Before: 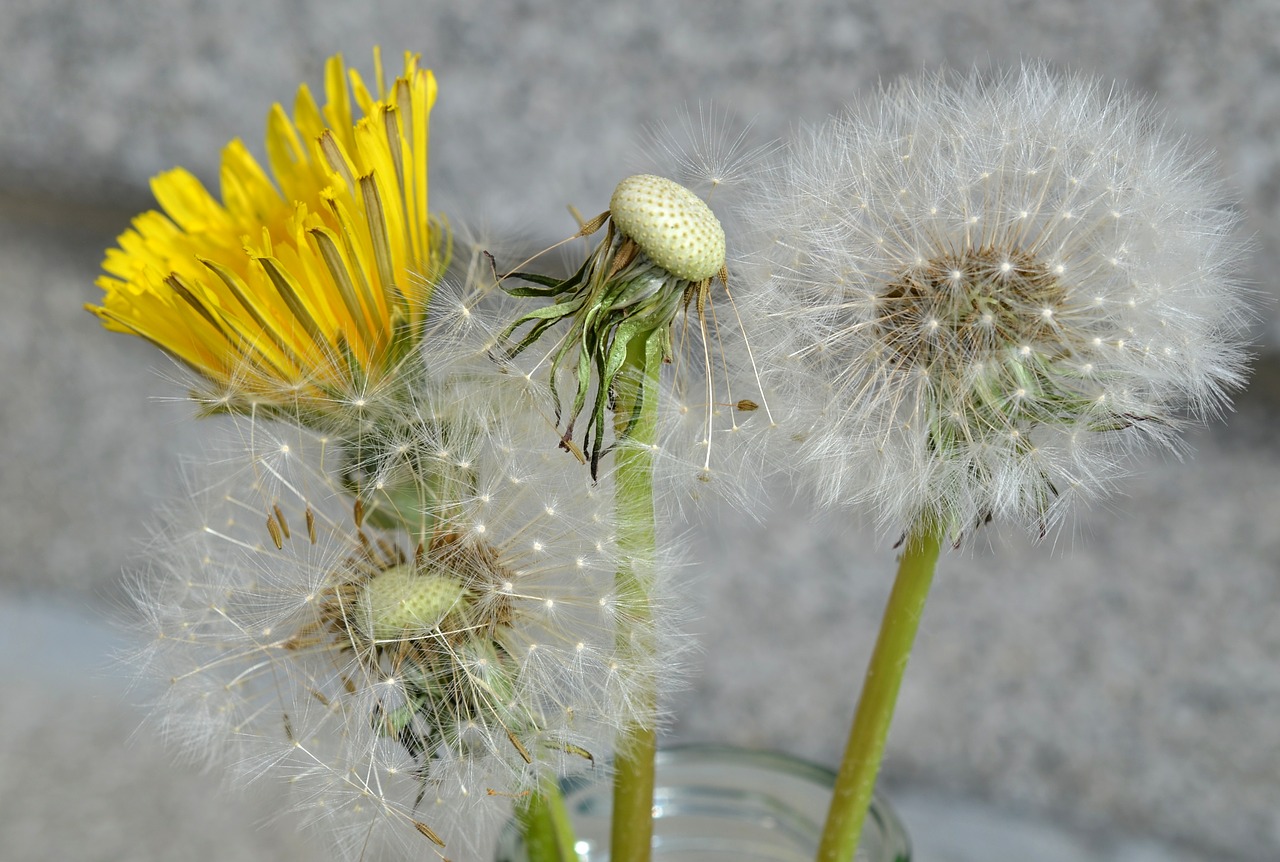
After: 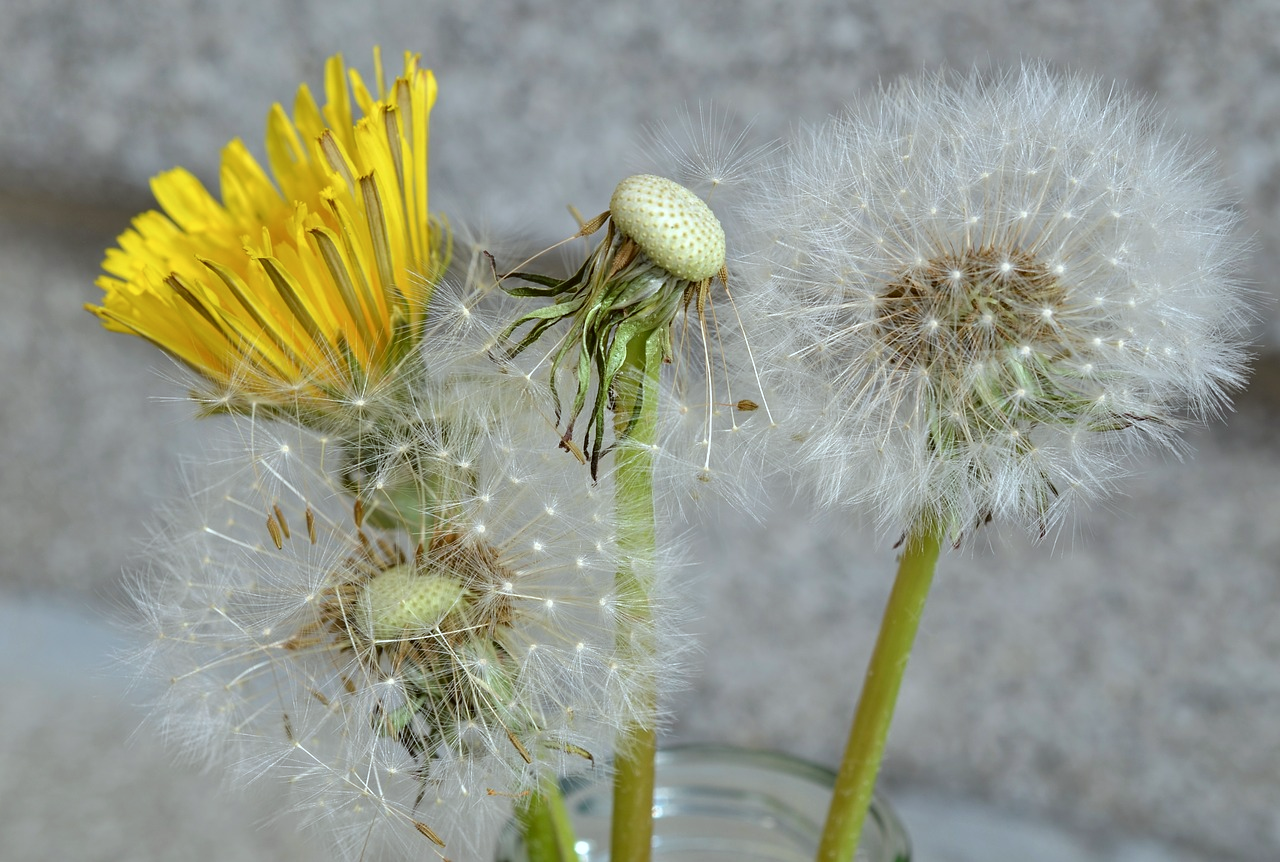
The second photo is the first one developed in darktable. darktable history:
white balance: emerald 1
color correction: highlights a* -3.28, highlights b* -6.24, shadows a* 3.1, shadows b* 5.19
